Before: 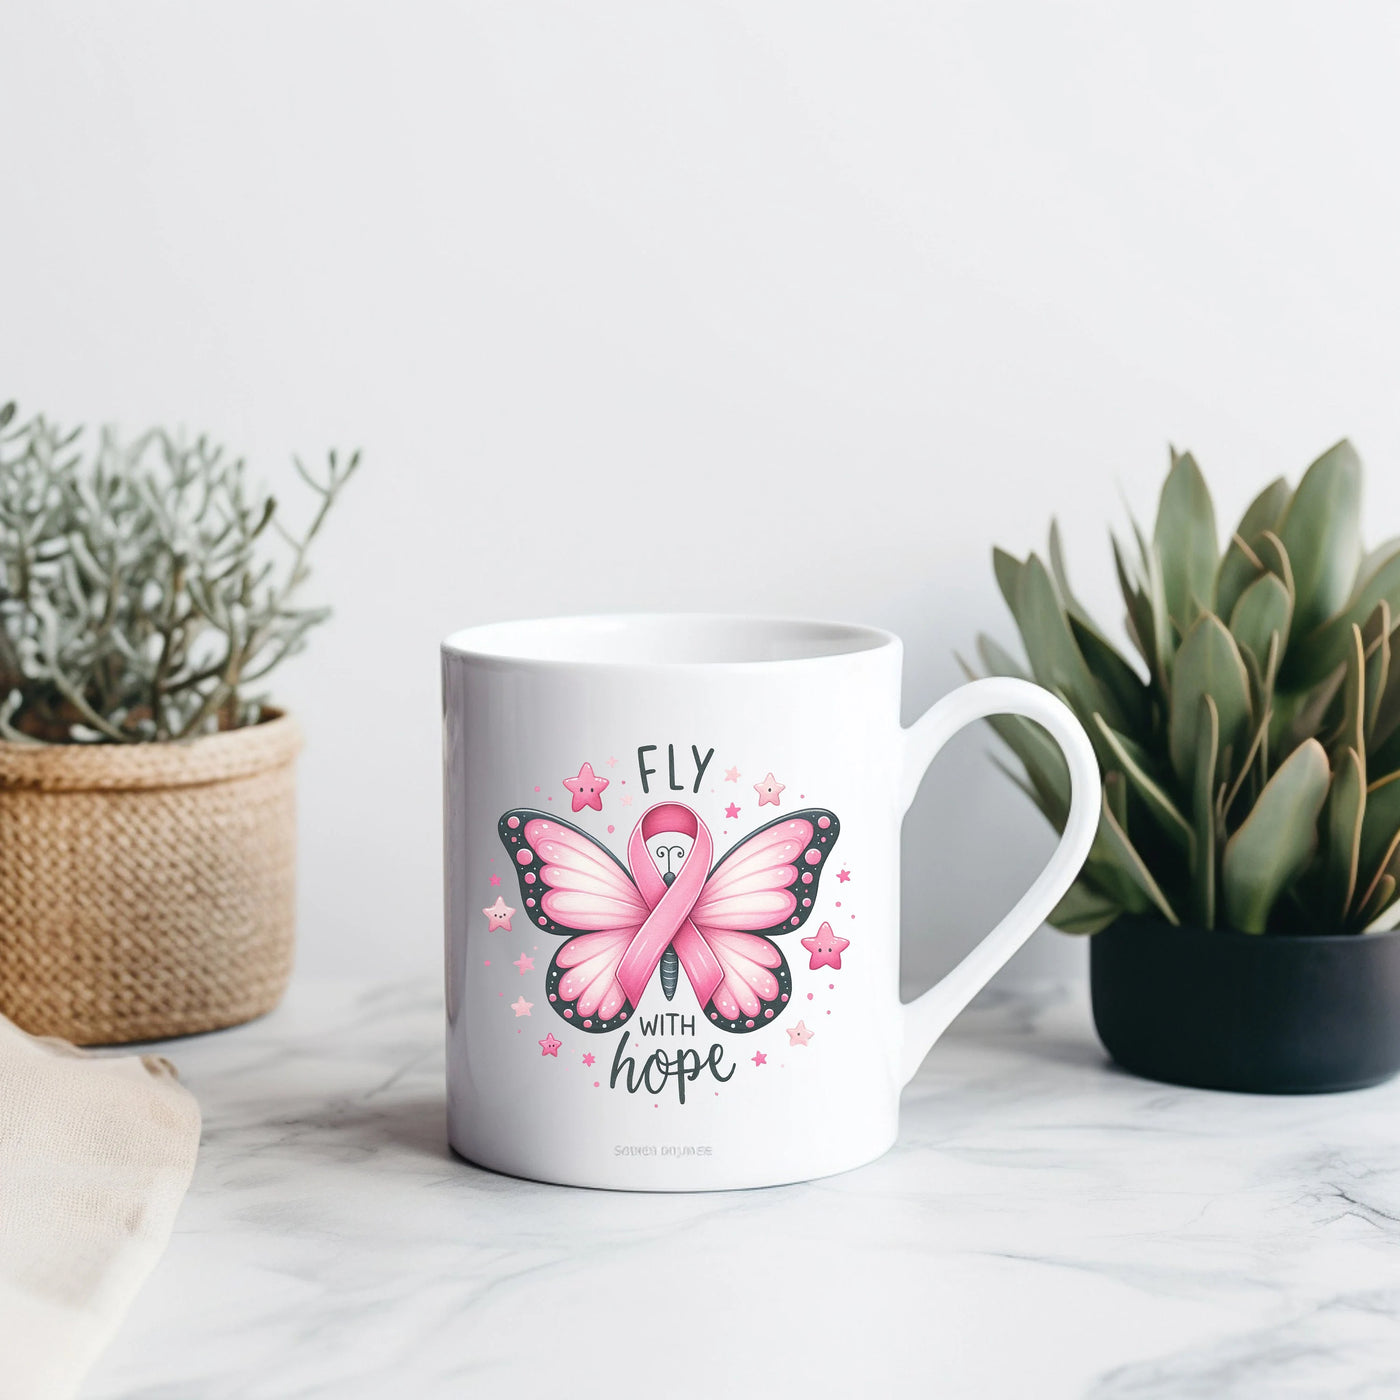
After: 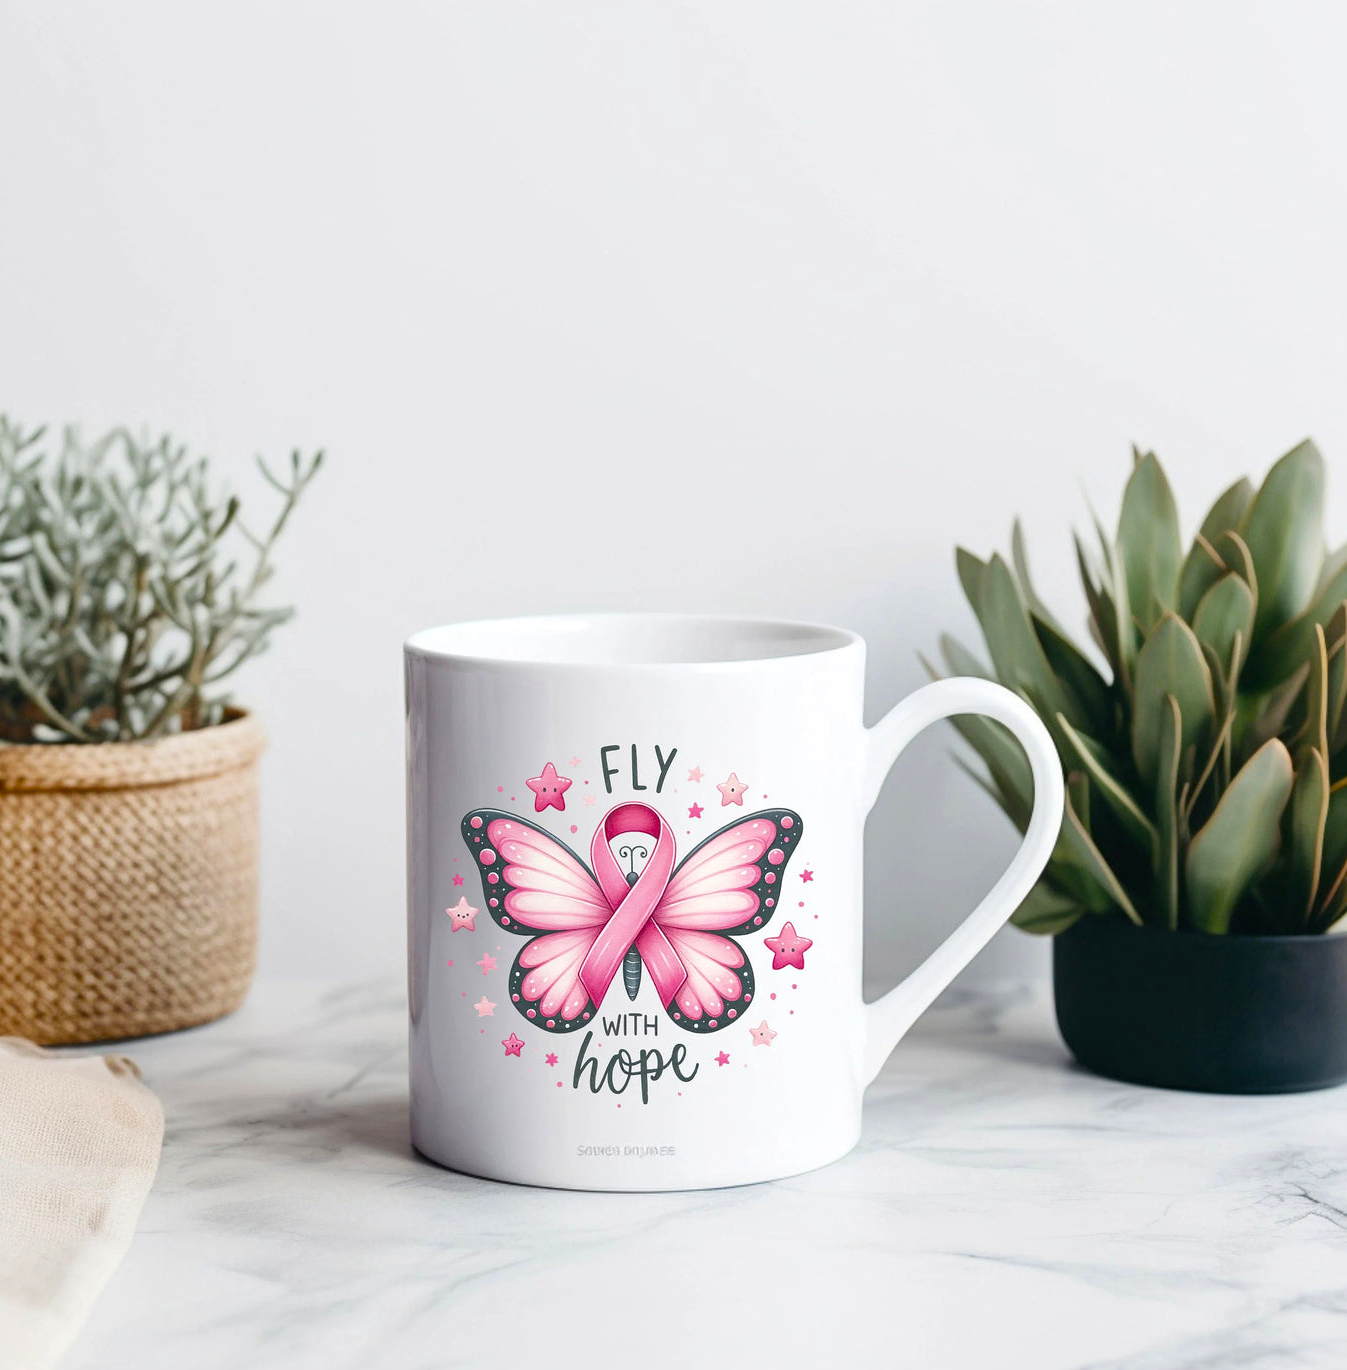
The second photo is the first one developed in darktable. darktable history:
local contrast: mode bilateral grid, contrast 10, coarseness 24, detail 115%, midtone range 0.2
crop and rotate: left 2.653%, right 1.064%, bottom 2.115%
color balance rgb: perceptual saturation grading › global saturation 17.586%, global vibrance 6.749%, saturation formula JzAzBz (2021)
